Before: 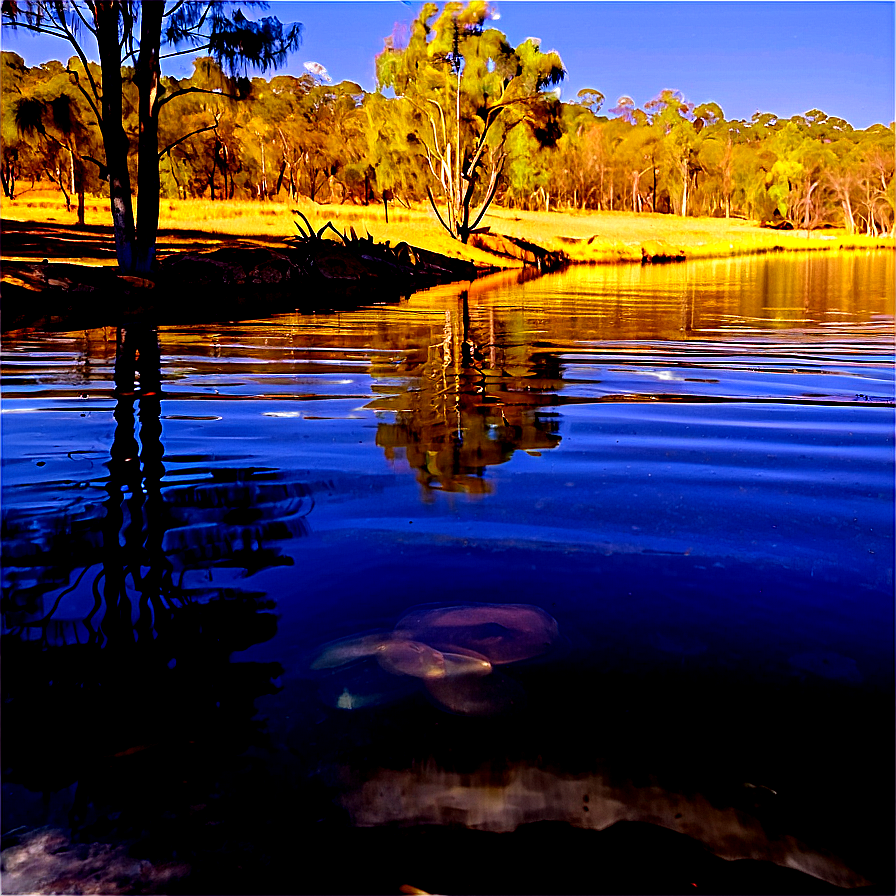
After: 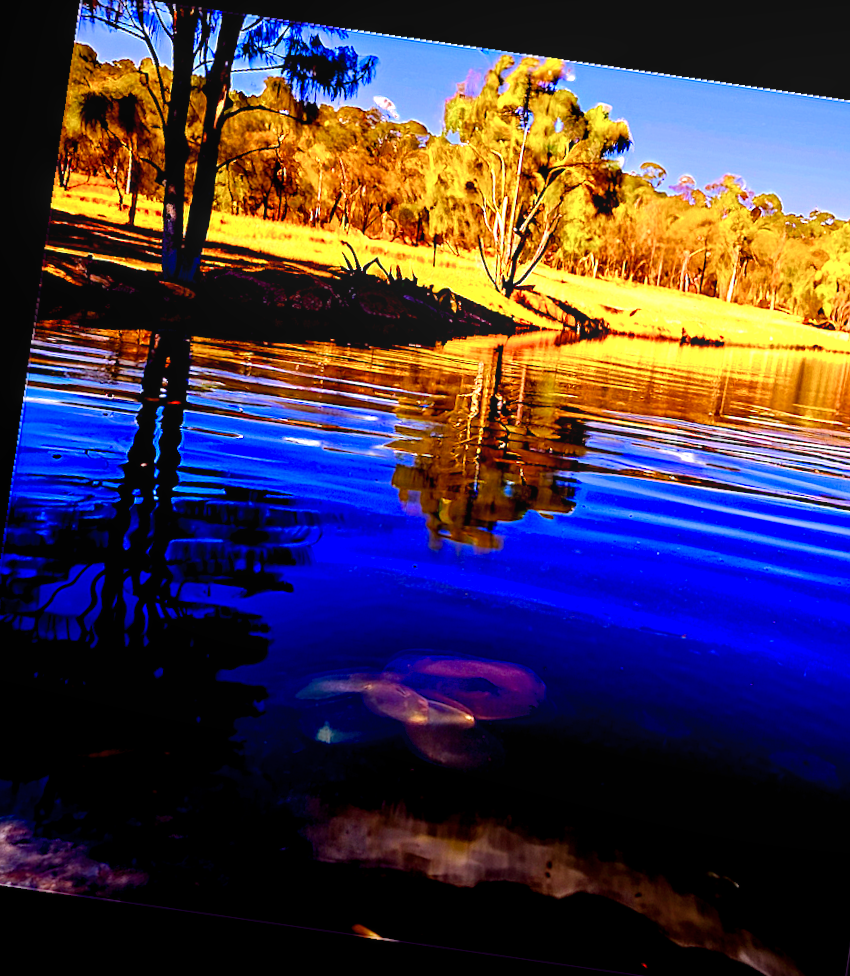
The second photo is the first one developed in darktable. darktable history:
exposure: exposure 0.375 EV, compensate highlight preservation false
rotate and perspective: rotation 9.12°, automatic cropping off
local contrast: detail 110%
color correction: highlights a* -0.137, highlights b* 0.137
color balance rgb: linear chroma grading › shadows 32%, linear chroma grading › global chroma -2%, linear chroma grading › mid-tones 4%, perceptual saturation grading › global saturation -2%, perceptual saturation grading › highlights -8%, perceptual saturation grading › mid-tones 8%, perceptual saturation grading › shadows 4%, perceptual brilliance grading › highlights 8%, perceptual brilliance grading › mid-tones 4%, perceptual brilliance grading › shadows 2%, global vibrance 16%, saturation formula JzAzBz (2021)
contrast equalizer: y [[0.5 ×4, 0.483, 0.43], [0.5 ×6], [0.5 ×6], [0 ×6], [0 ×6]]
crop and rotate: angle 1°, left 4.281%, top 0.642%, right 11.383%, bottom 2.486%
